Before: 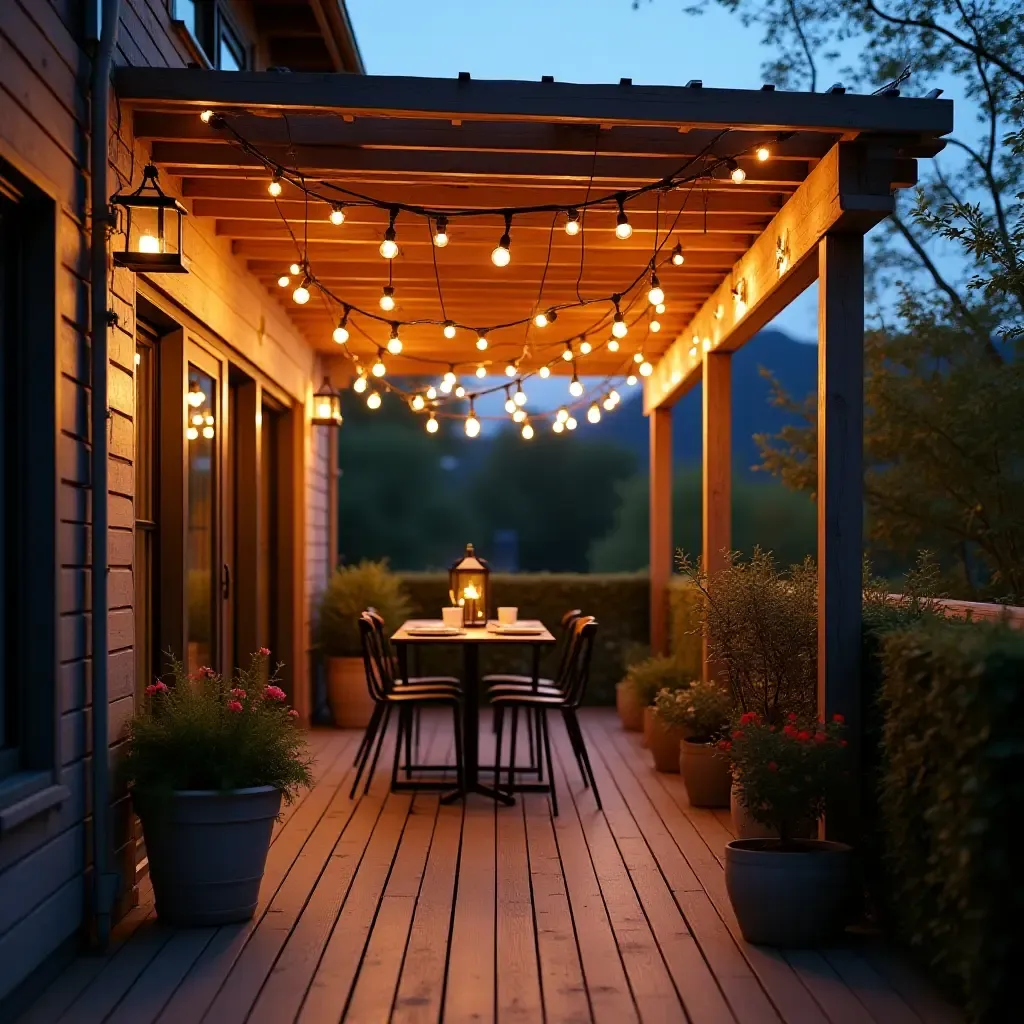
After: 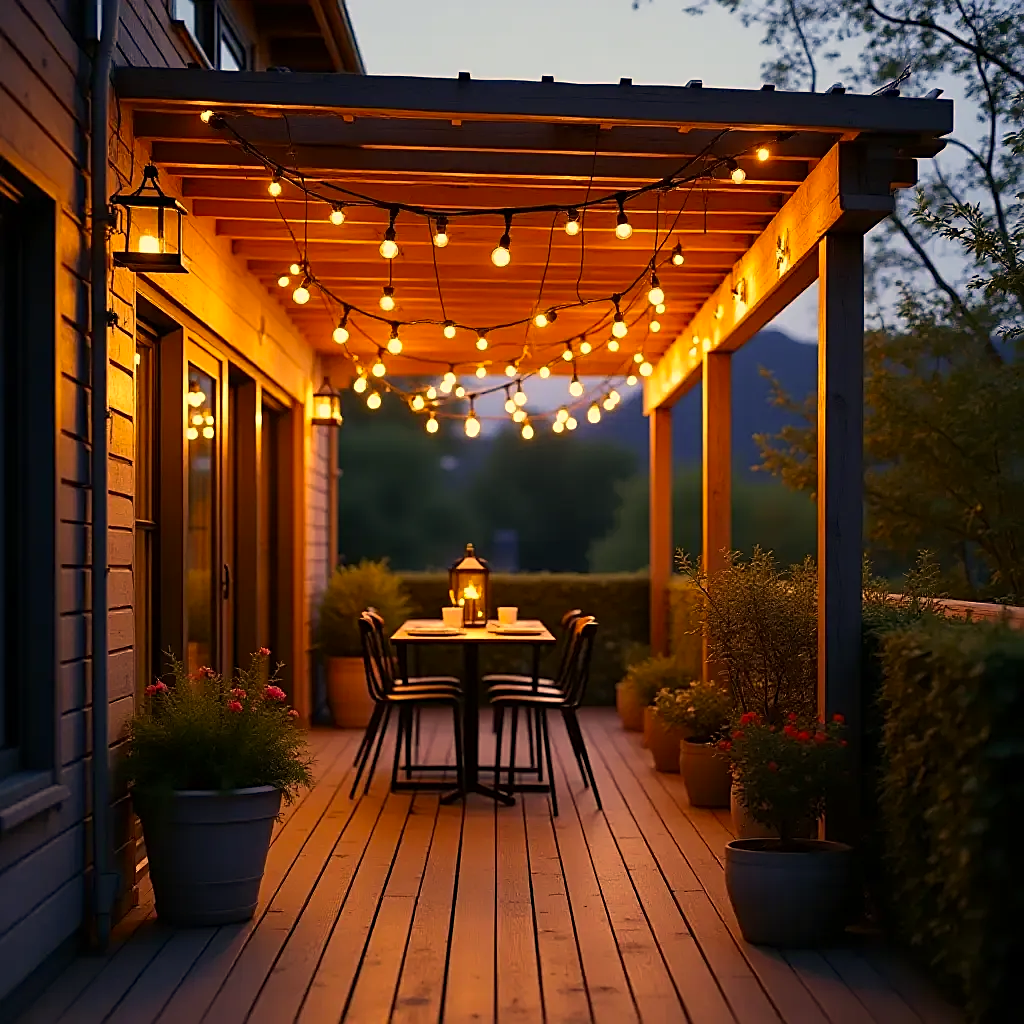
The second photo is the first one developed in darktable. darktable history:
color correction: highlights a* 15.01, highlights b* 32.06
sharpen: on, module defaults
